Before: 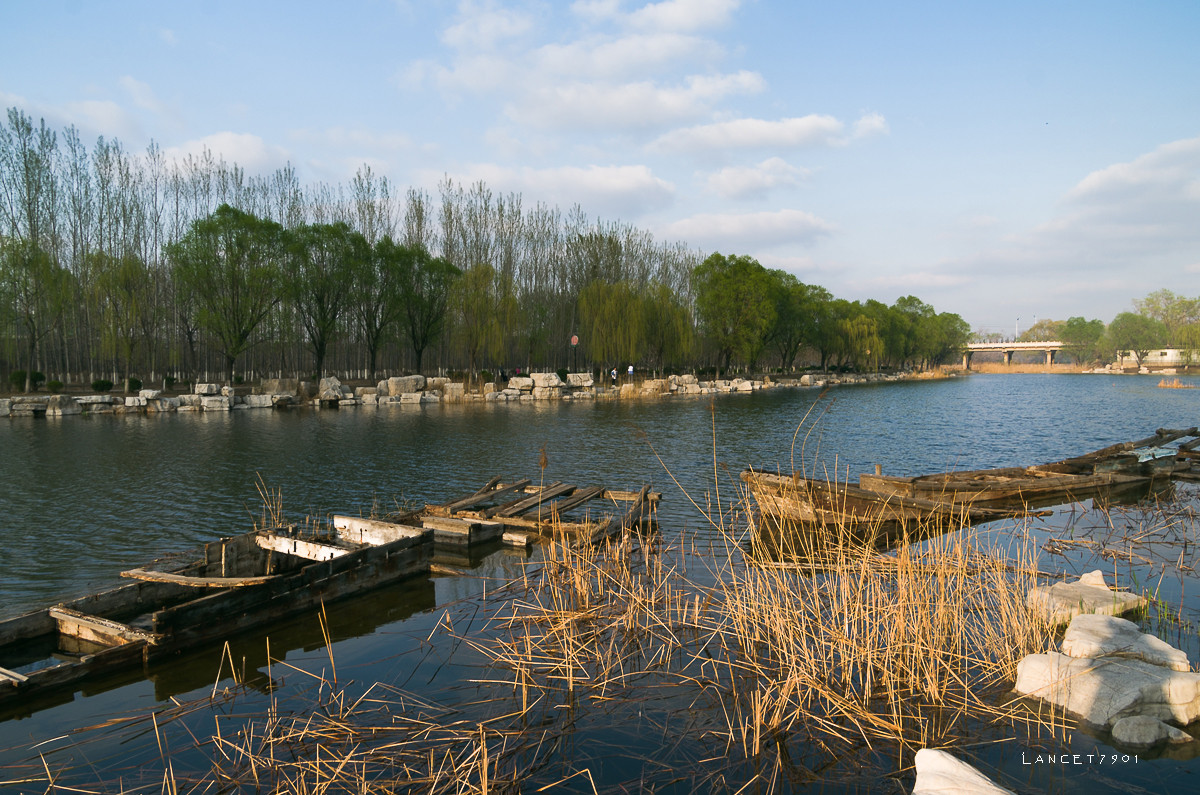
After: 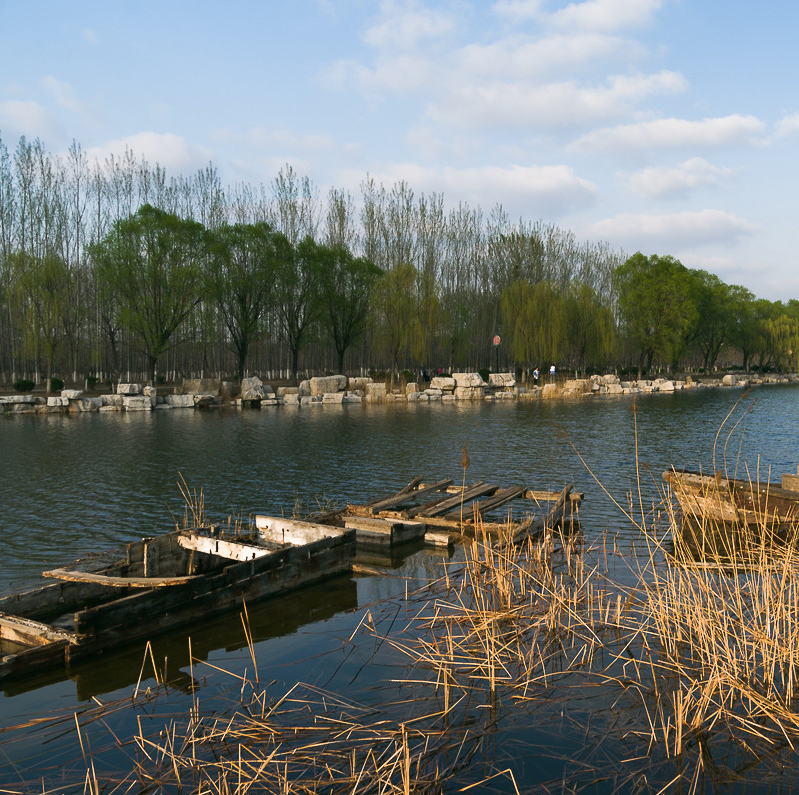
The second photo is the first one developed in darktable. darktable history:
crop and rotate: left 6.549%, right 26.844%
